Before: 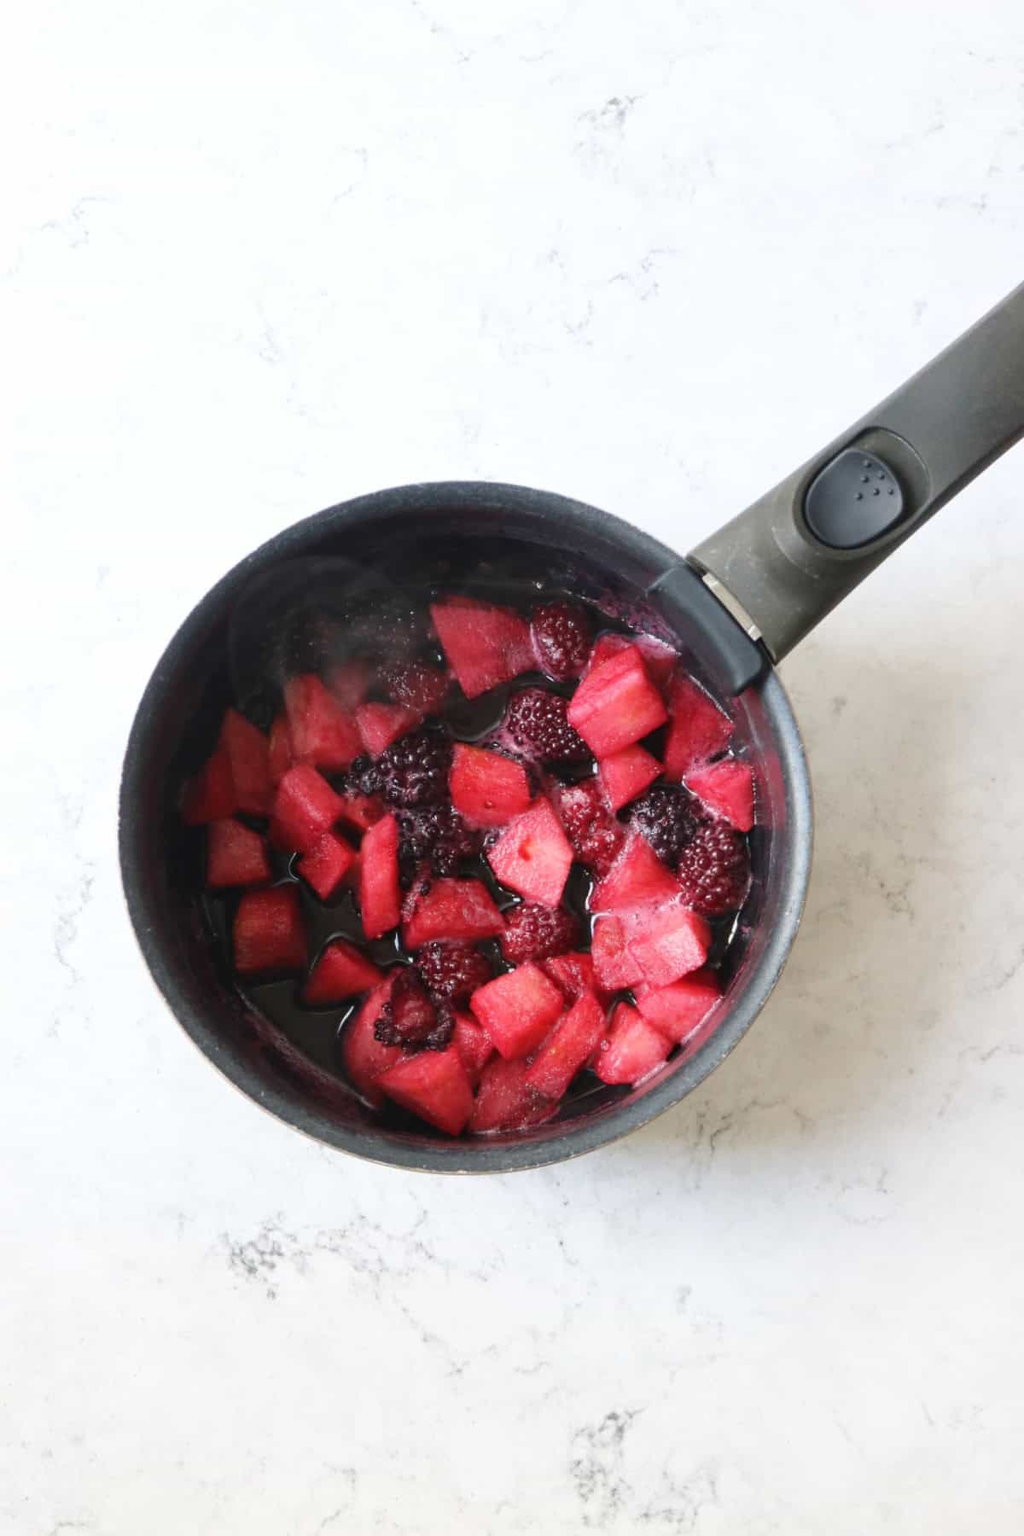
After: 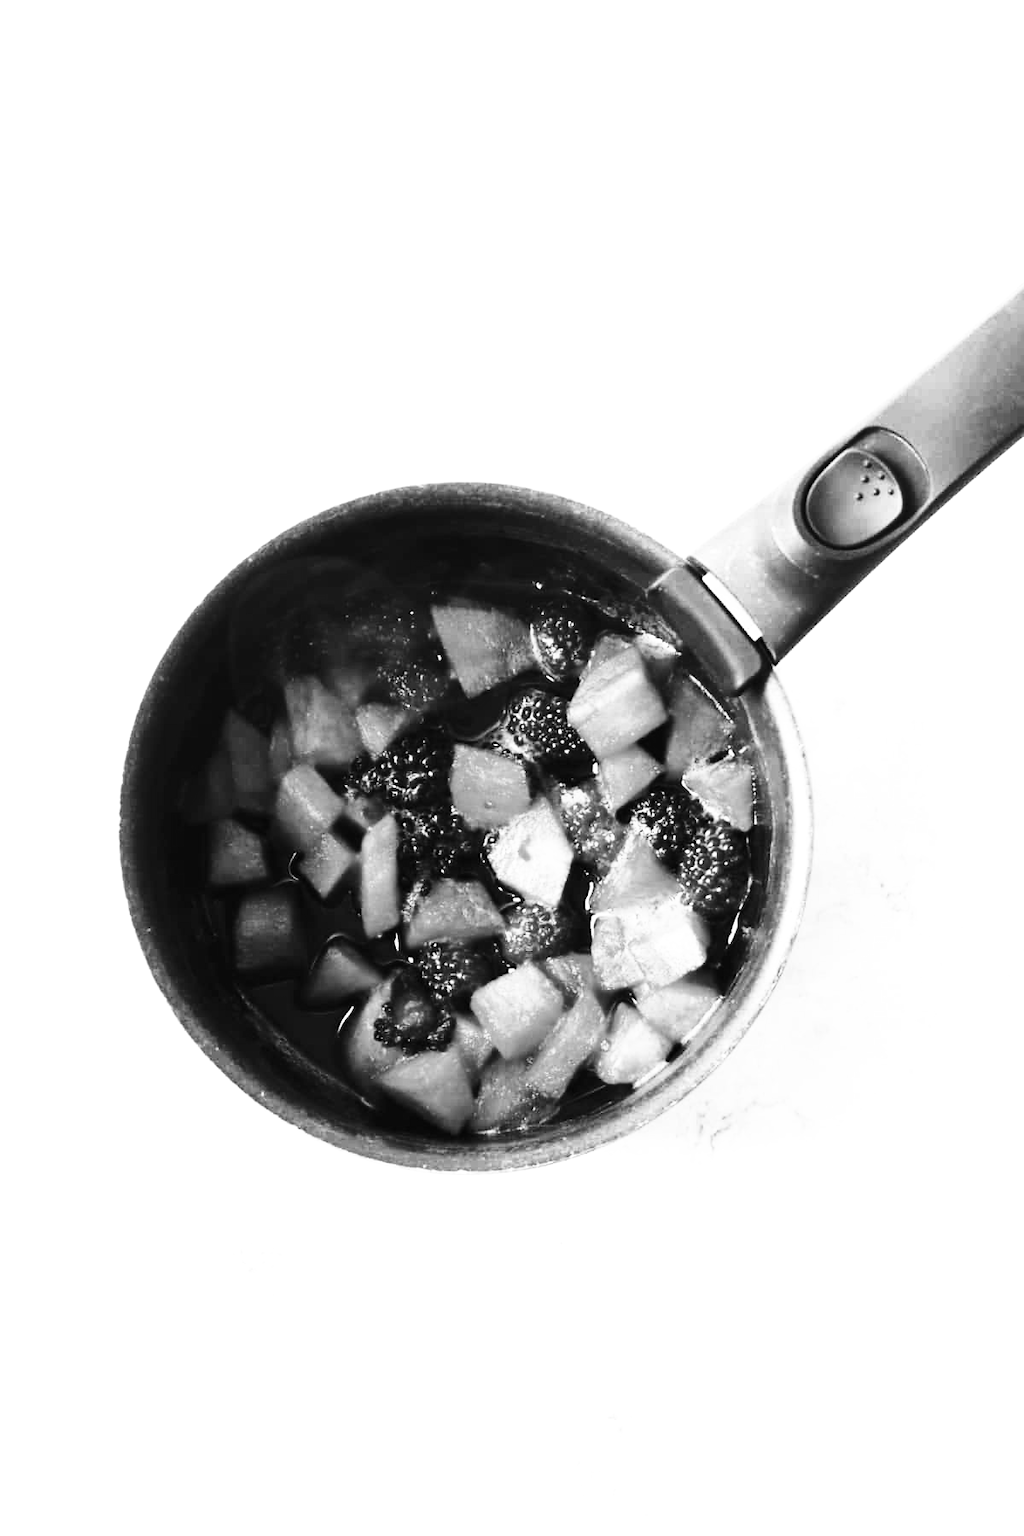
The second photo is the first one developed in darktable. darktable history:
monochrome: on, module defaults
tone equalizer: -8 EV -1.08 EV, -7 EV -1.01 EV, -6 EV -0.867 EV, -5 EV -0.578 EV, -3 EV 0.578 EV, -2 EV 0.867 EV, -1 EV 1.01 EV, +0 EV 1.08 EV, edges refinement/feathering 500, mask exposure compensation -1.57 EV, preserve details no
base curve: curves: ch0 [(0, 0) (0.026, 0.03) (0.109, 0.232) (0.351, 0.748) (0.669, 0.968) (1, 1)], preserve colors none
rotate and perspective: crop left 0, crop top 0
